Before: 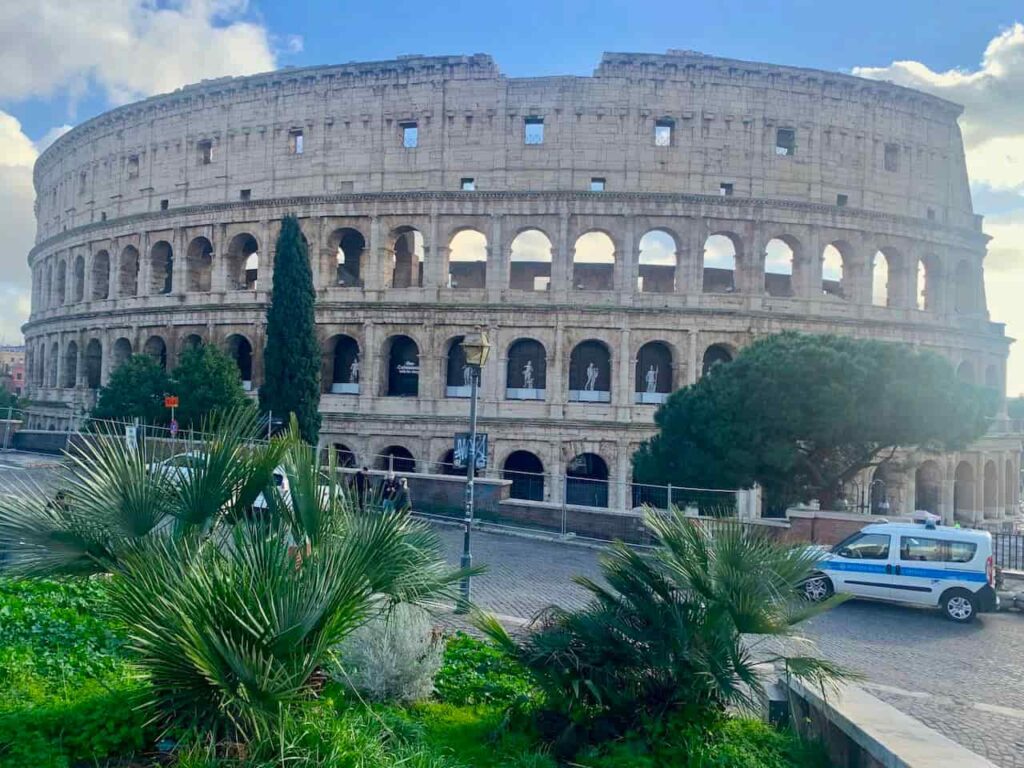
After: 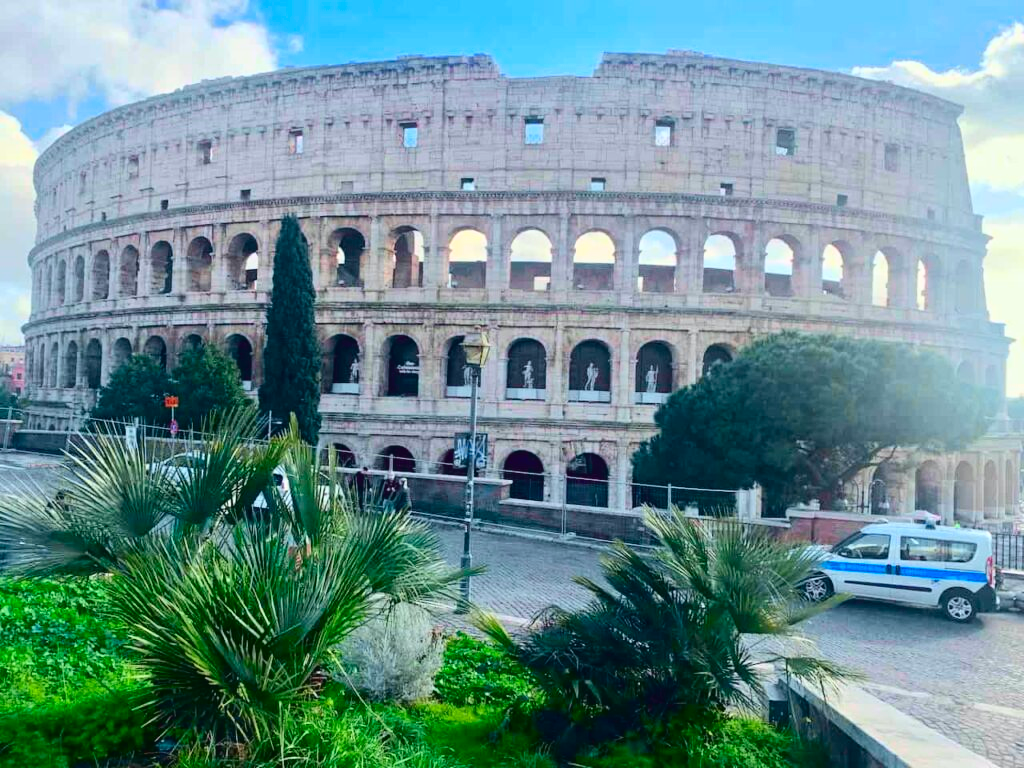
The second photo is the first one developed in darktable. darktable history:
color contrast: green-magenta contrast 1.2, blue-yellow contrast 1.2
tone curve: curves: ch0 [(0, 0.023) (0.087, 0.065) (0.184, 0.168) (0.45, 0.54) (0.57, 0.683) (0.722, 0.825) (0.877, 0.948) (1, 1)]; ch1 [(0, 0) (0.388, 0.369) (0.44, 0.44) (0.489, 0.481) (0.534, 0.561) (0.657, 0.659) (1, 1)]; ch2 [(0, 0) (0.353, 0.317) (0.408, 0.427) (0.472, 0.46) (0.5, 0.496) (0.537, 0.534) (0.576, 0.592) (0.625, 0.631) (1, 1)], color space Lab, independent channels, preserve colors none
tone equalizer: on, module defaults
